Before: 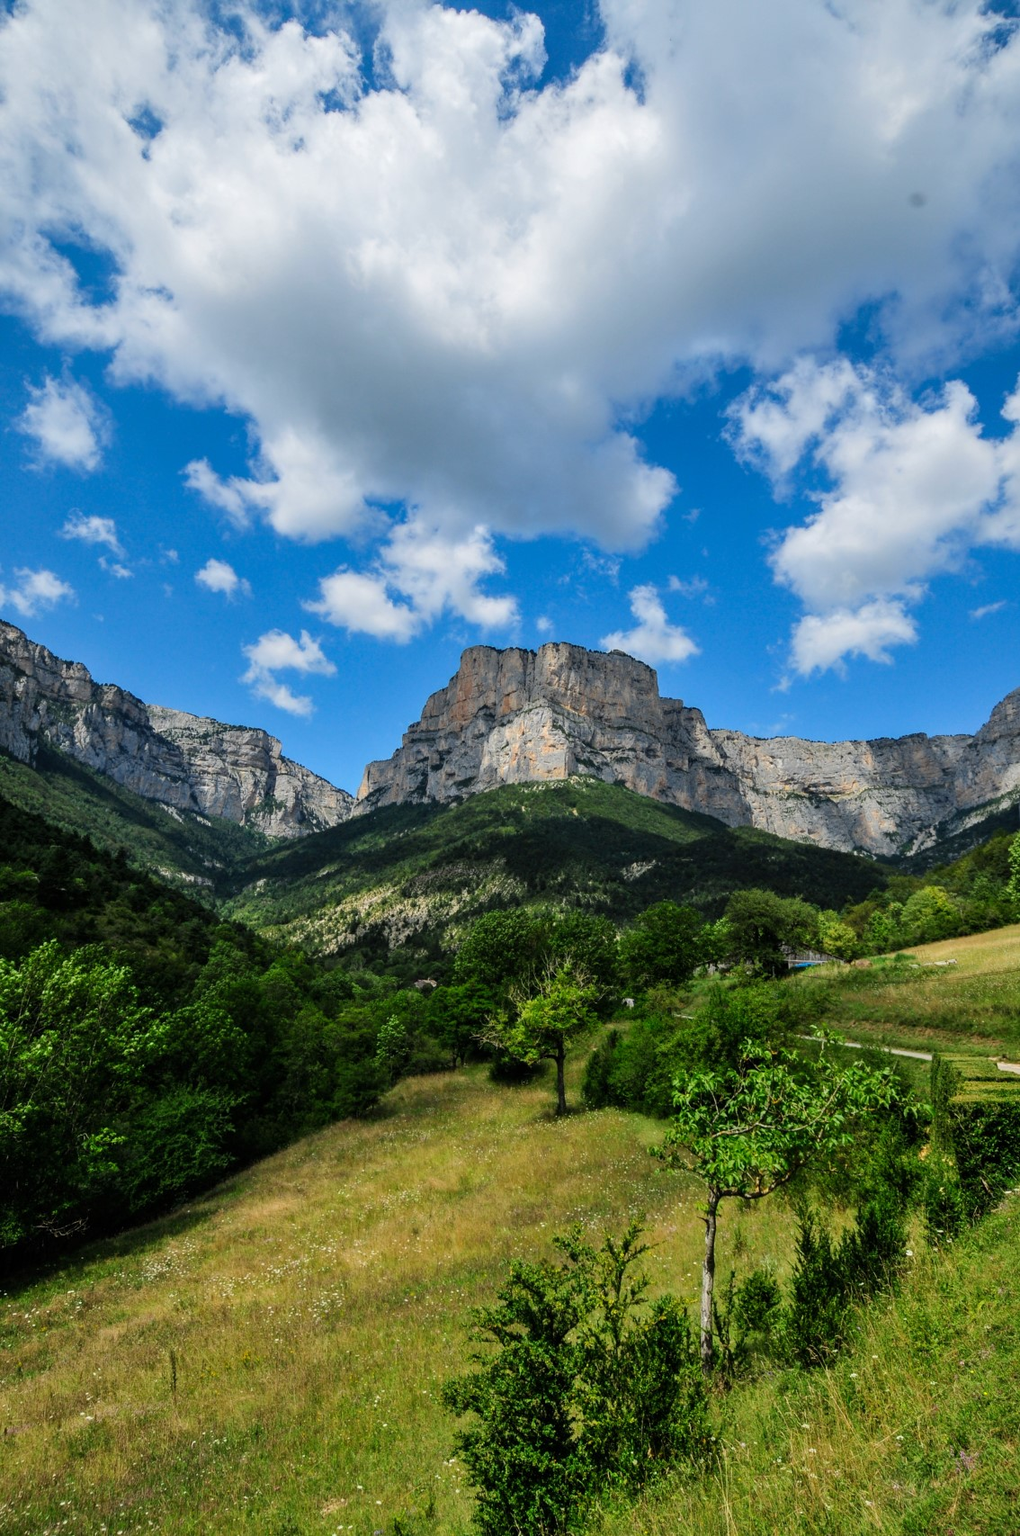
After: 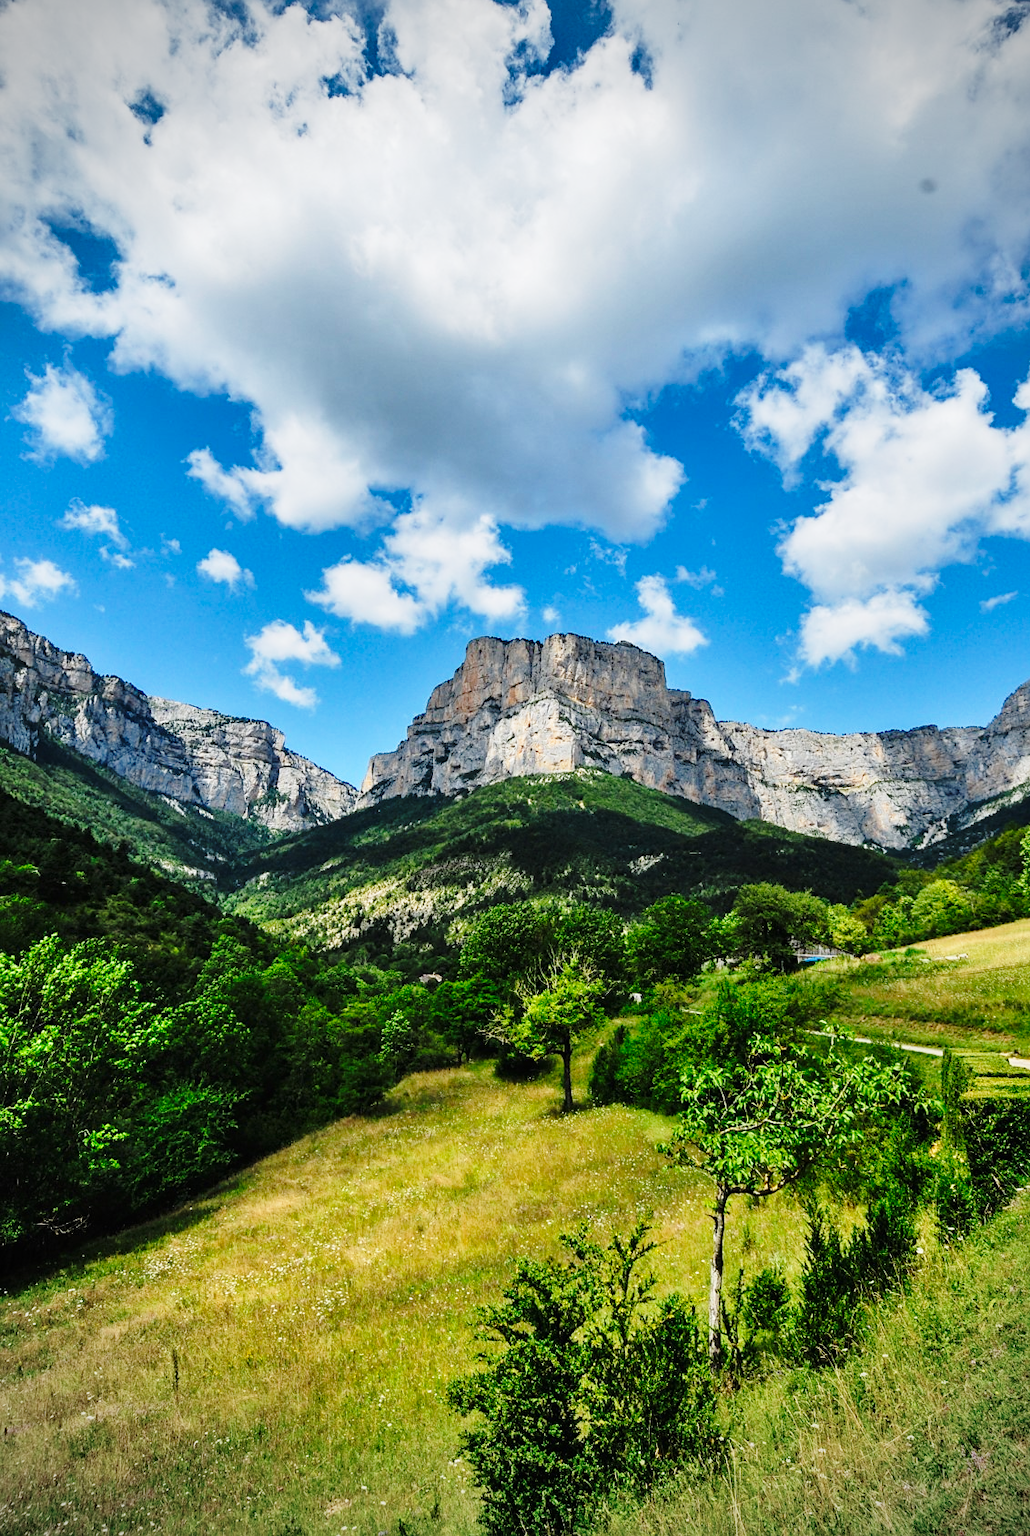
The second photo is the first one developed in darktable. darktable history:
crop: top 1.093%, right 0.078%
vignetting: fall-off radius 46.12%, unbound false
base curve: curves: ch0 [(0, 0) (0.028, 0.03) (0.121, 0.232) (0.46, 0.748) (0.859, 0.968) (1, 1)], preserve colors none
shadows and highlights: soften with gaussian
sharpen: amount 0.215
contrast brightness saturation: contrast -0.015, brightness -0.009, saturation 0.037
